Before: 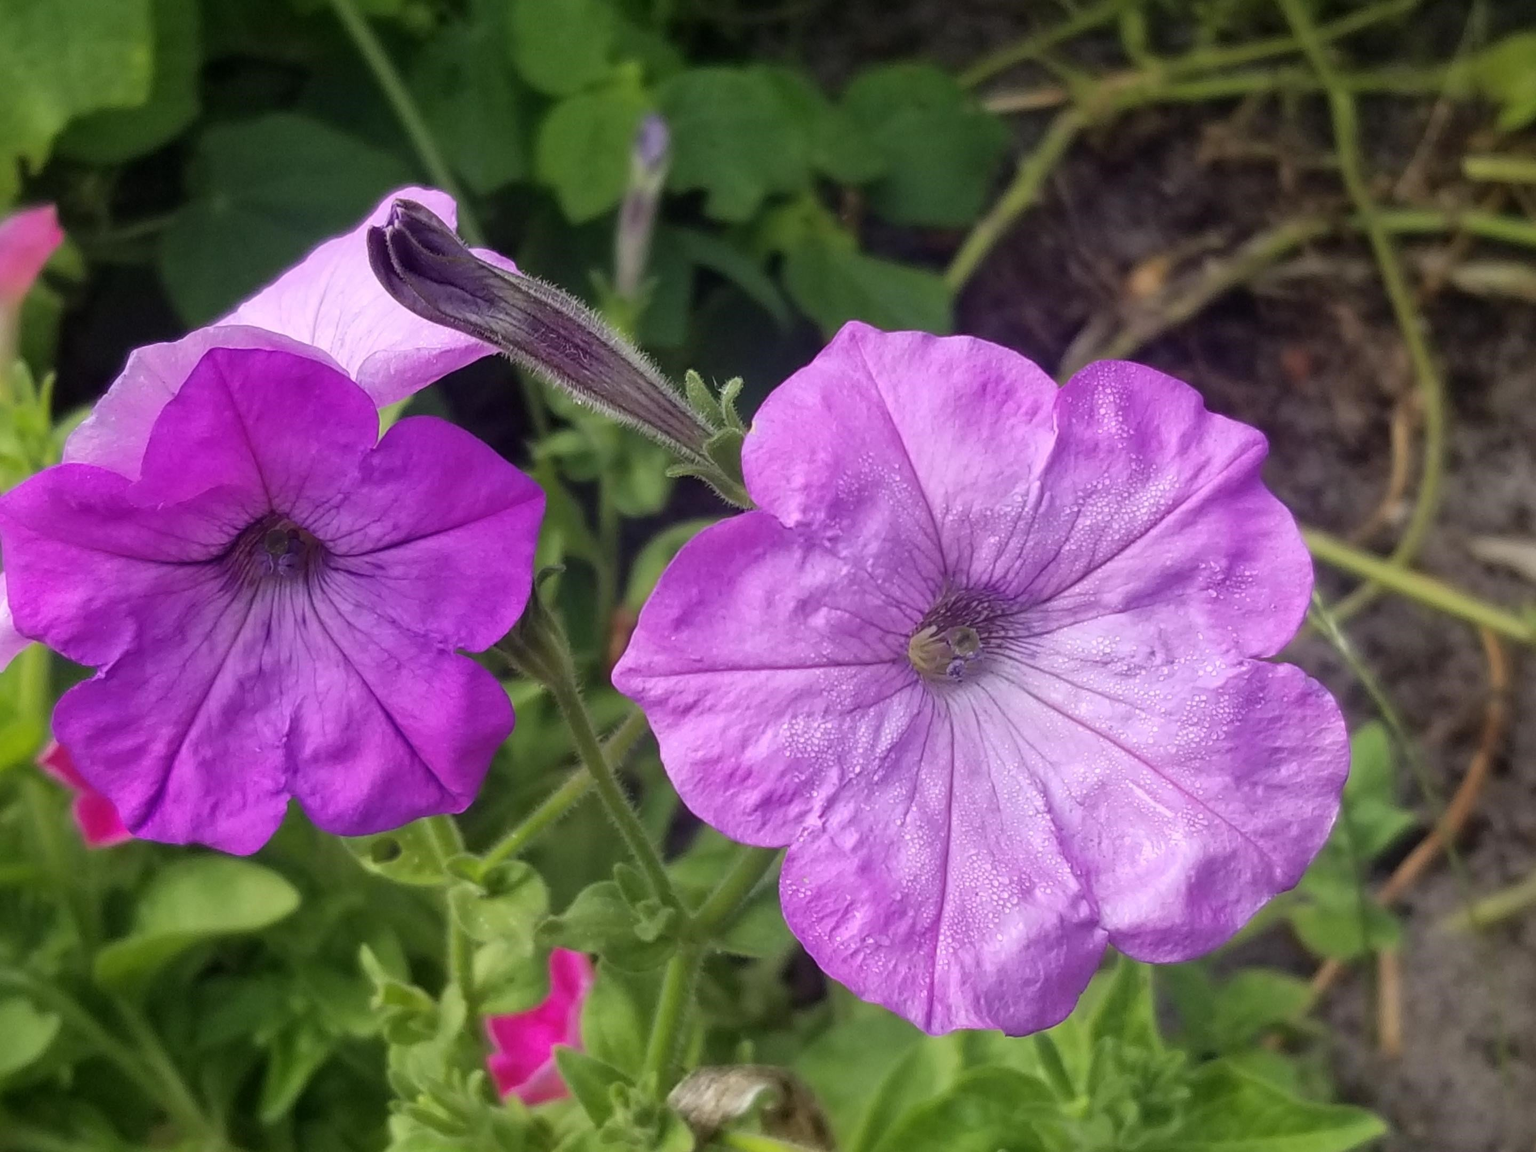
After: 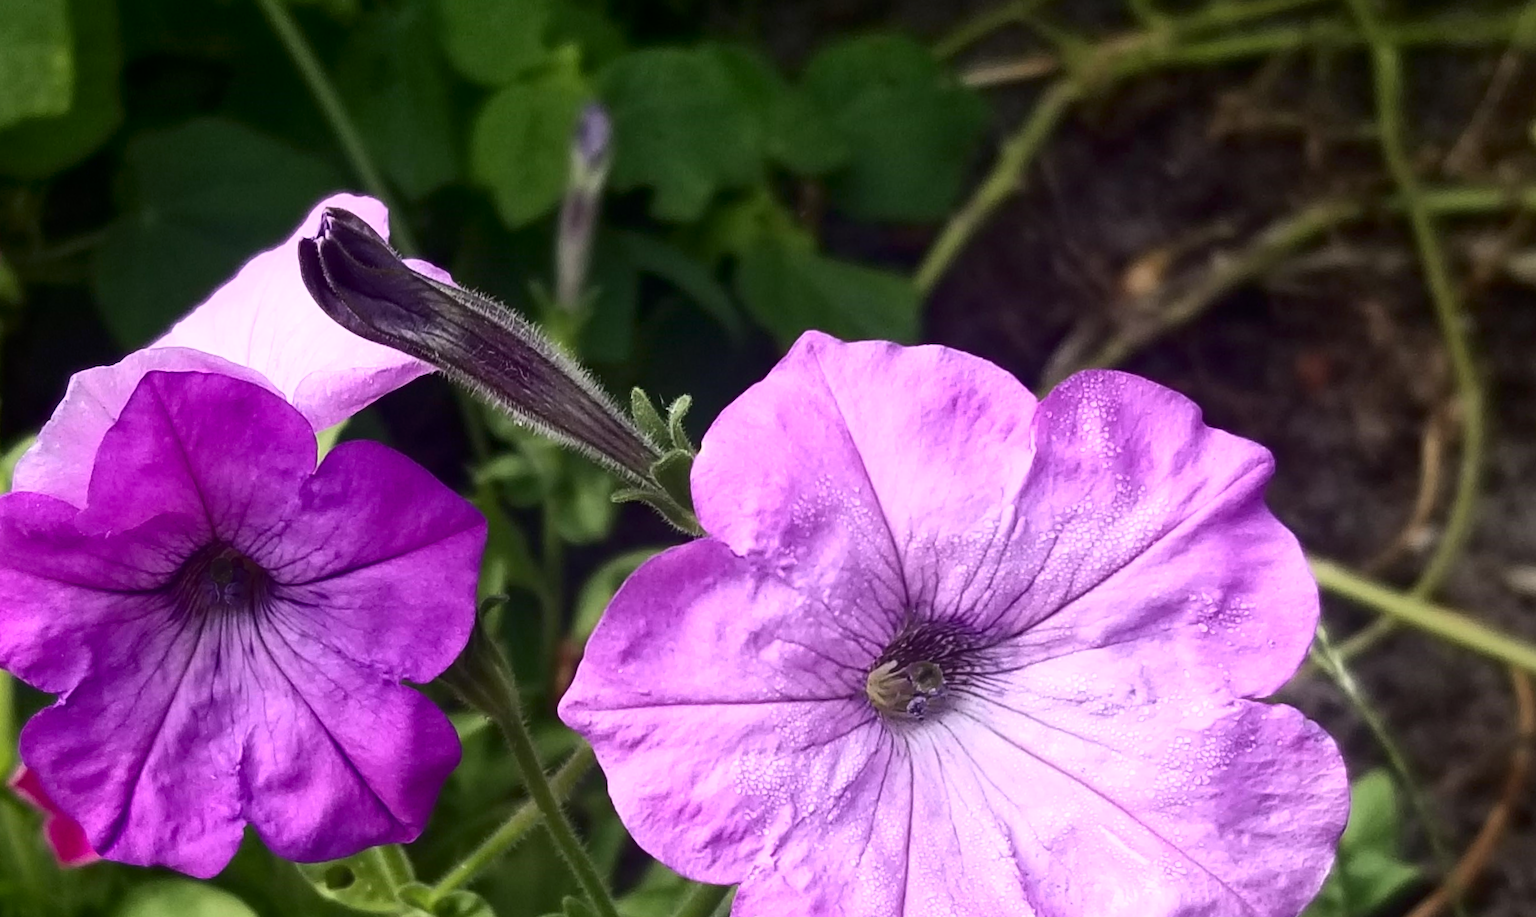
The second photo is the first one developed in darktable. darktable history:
crop: bottom 19.644%
contrast brightness saturation: contrast 0.28
tone equalizer: -8 EV -0.001 EV, -7 EV 0.001 EV, -6 EV -0.002 EV, -5 EV -0.003 EV, -4 EV -0.062 EV, -3 EV -0.222 EV, -2 EV -0.267 EV, -1 EV 0.105 EV, +0 EV 0.303 EV
rotate and perspective: rotation 0.062°, lens shift (vertical) 0.115, lens shift (horizontal) -0.133, crop left 0.047, crop right 0.94, crop top 0.061, crop bottom 0.94
